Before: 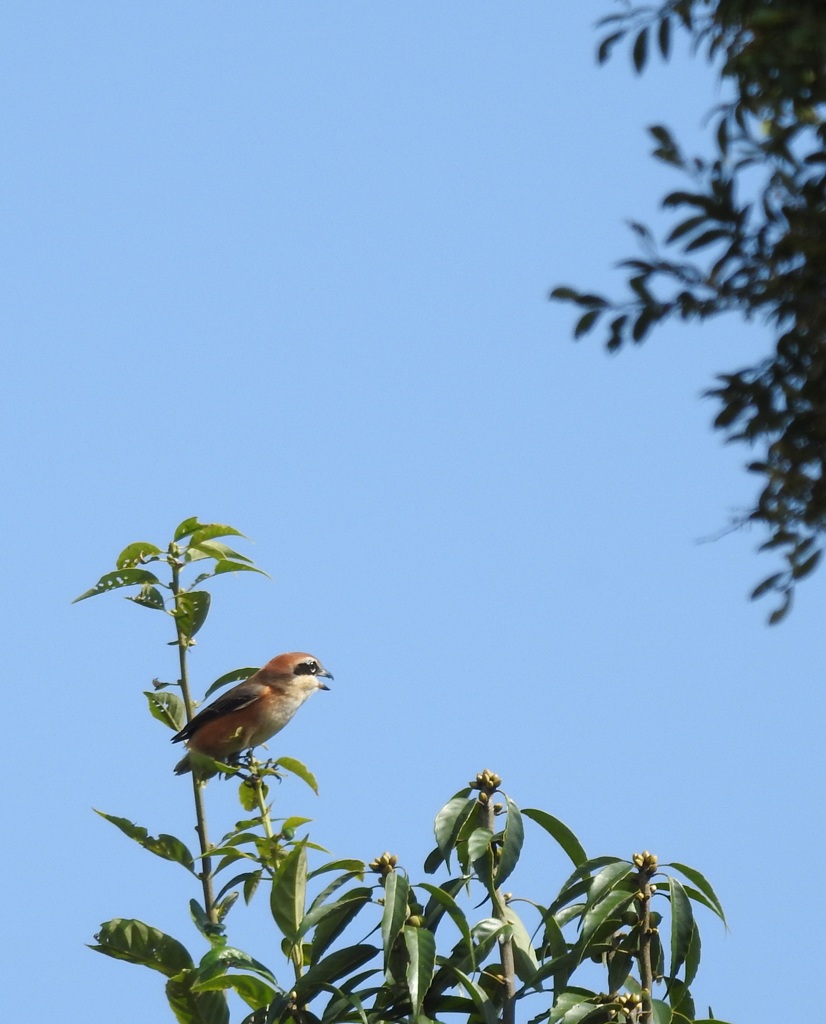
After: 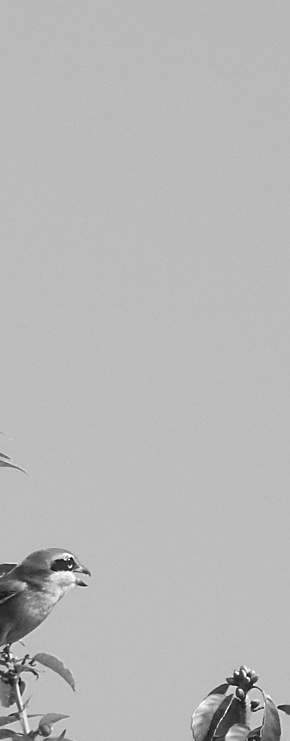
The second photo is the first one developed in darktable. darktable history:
sharpen: on, module defaults
monochrome: a 2.21, b -1.33, size 2.2
crop and rotate: left 29.476%, top 10.214%, right 35.32%, bottom 17.333%
haze removal: strength -0.05
